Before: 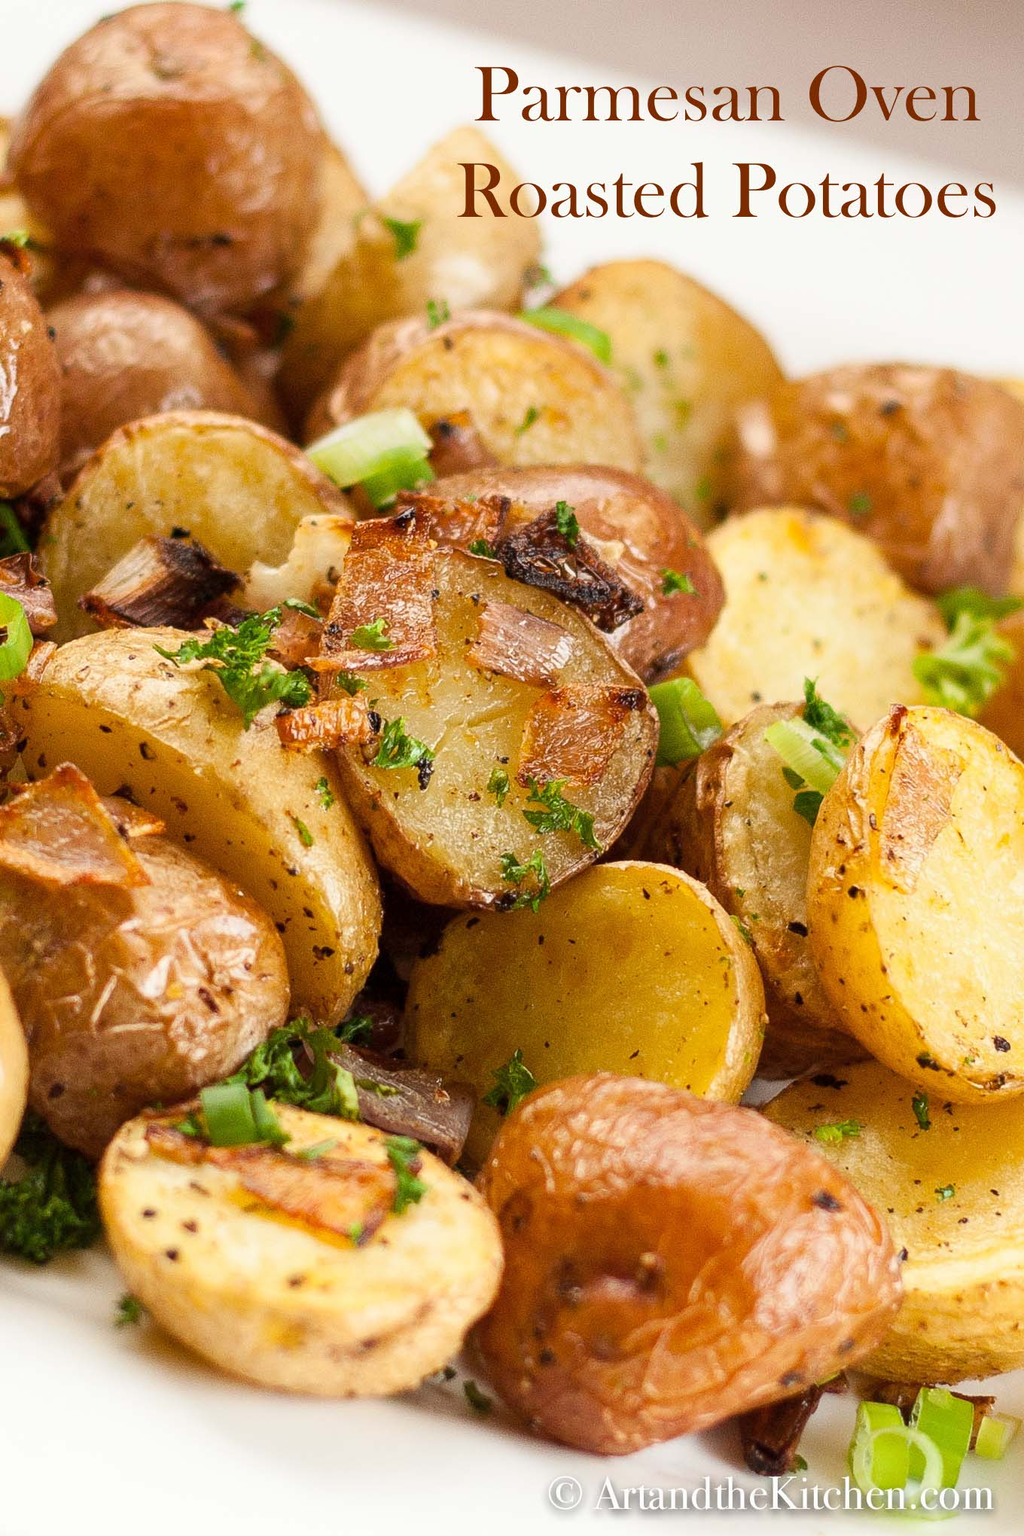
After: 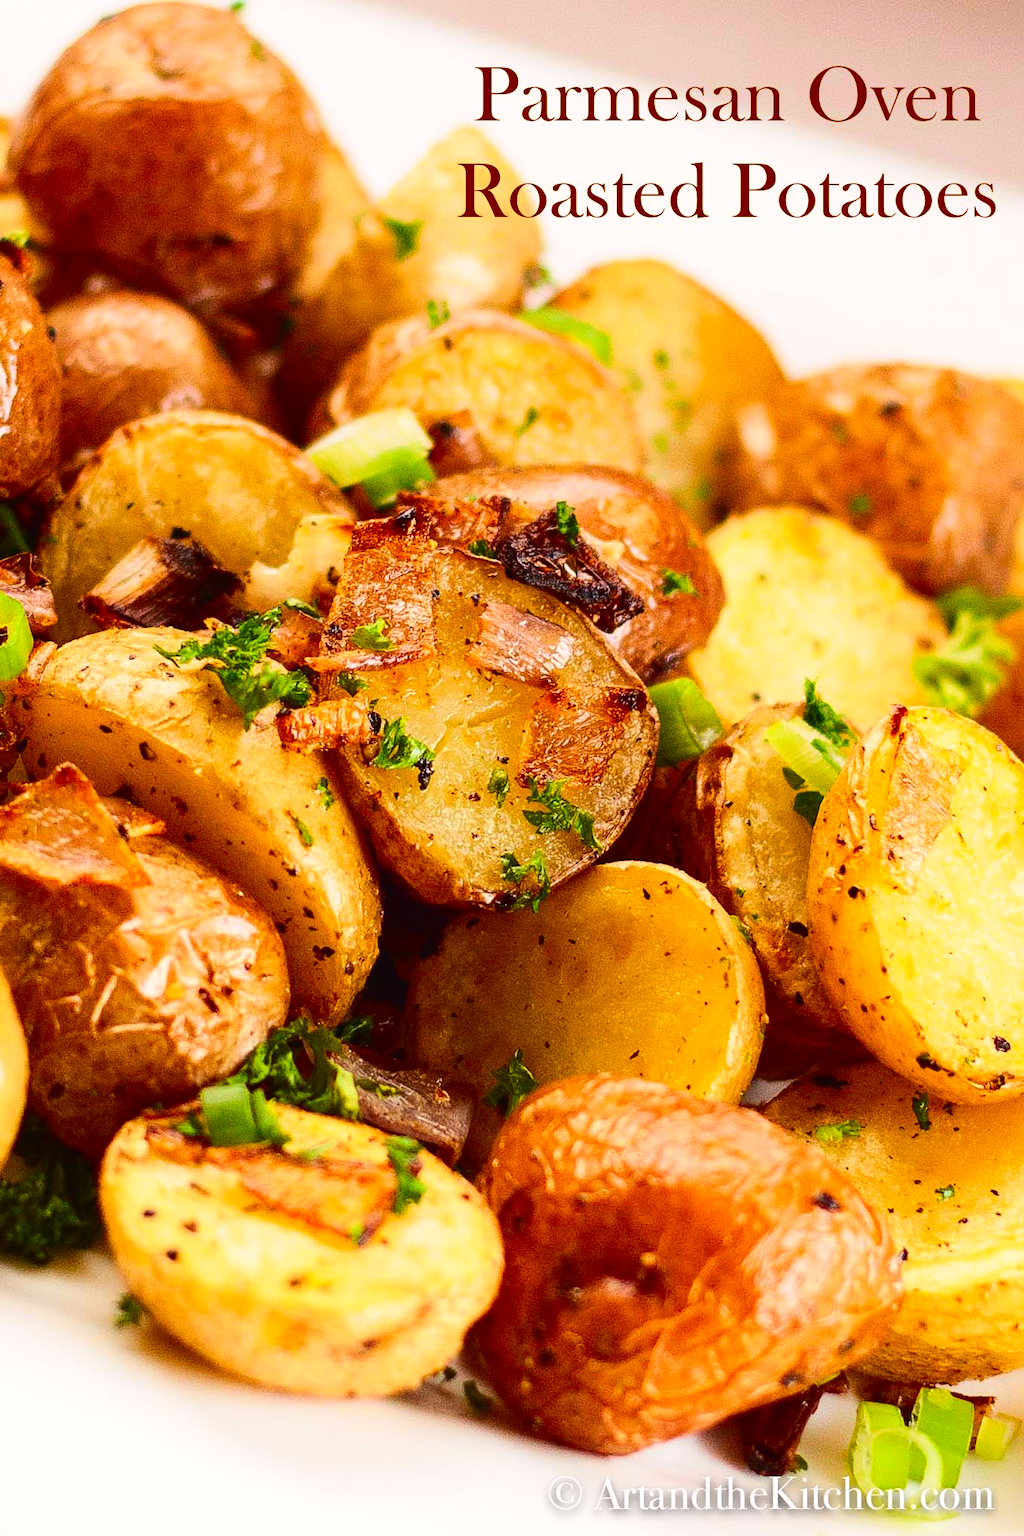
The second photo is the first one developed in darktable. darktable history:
tone curve: curves: ch0 [(0, 0.023) (0.103, 0.087) (0.295, 0.297) (0.445, 0.531) (0.553, 0.665) (0.735, 0.843) (0.994, 1)]; ch1 [(0, 0) (0.414, 0.395) (0.447, 0.447) (0.485, 0.495) (0.512, 0.523) (0.542, 0.581) (0.581, 0.632) (0.646, 0.715) (1, 1)]; ch2 [(0, 0) (0.369, 0.388) (0.449, 0.431) (0.478, 0.471) (0.516, 0.517) (0.579, 0.624) (0.674, 0.775) (1, 1)], color space Lab, independent channels, preserve colors none
contrast brightness saturation: brightness -0.096
